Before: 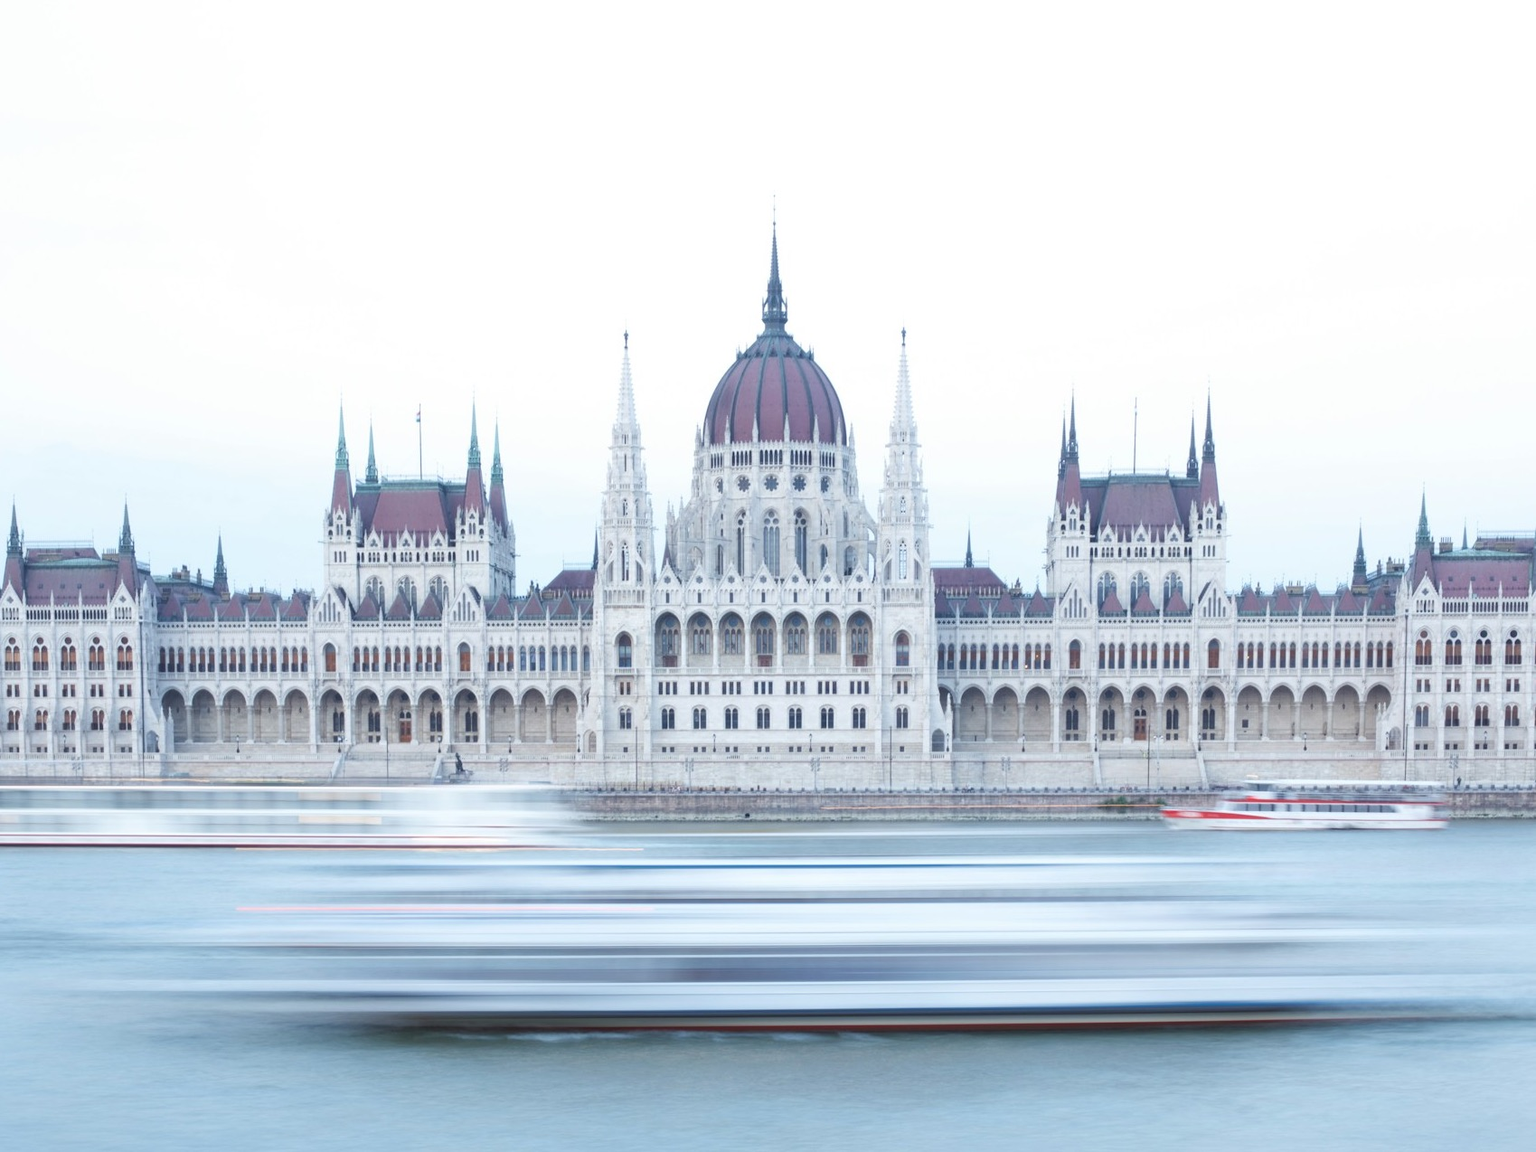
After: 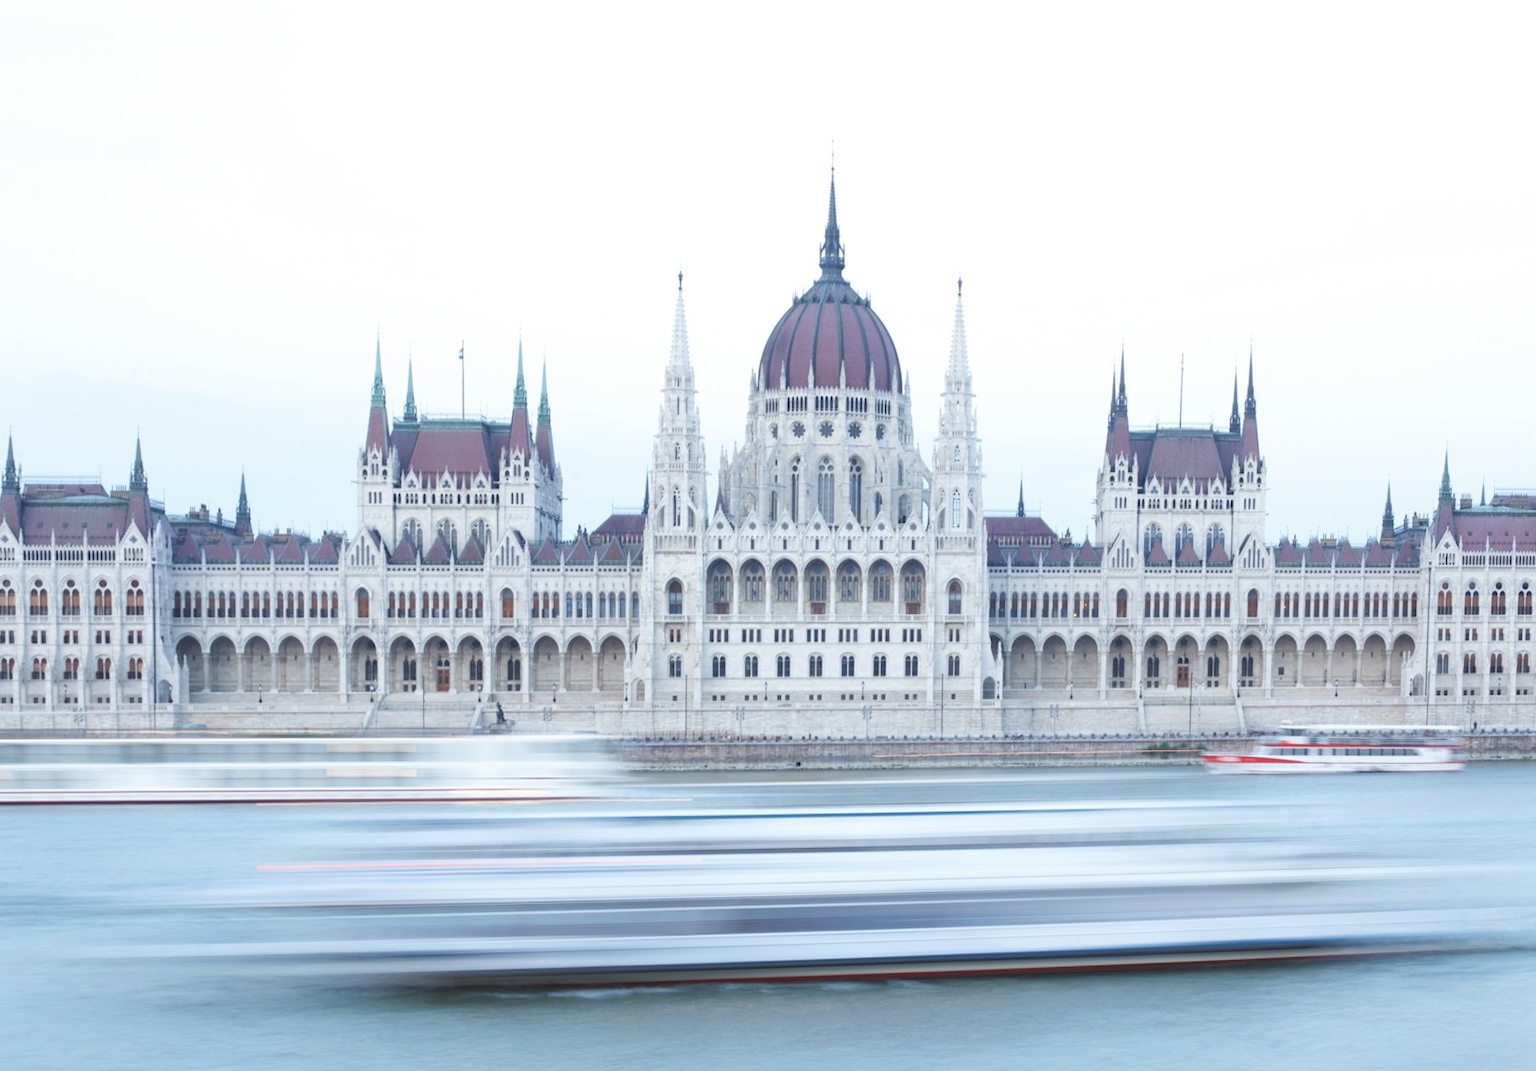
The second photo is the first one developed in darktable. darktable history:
crop: top 1.049%, right 0.001%
rotate and perspective: rotation 0.679°, lens shift (horizontal) 0.136, crop left 0.009, crop right 0.991, crop top 0.078, crop bottom 0.95
